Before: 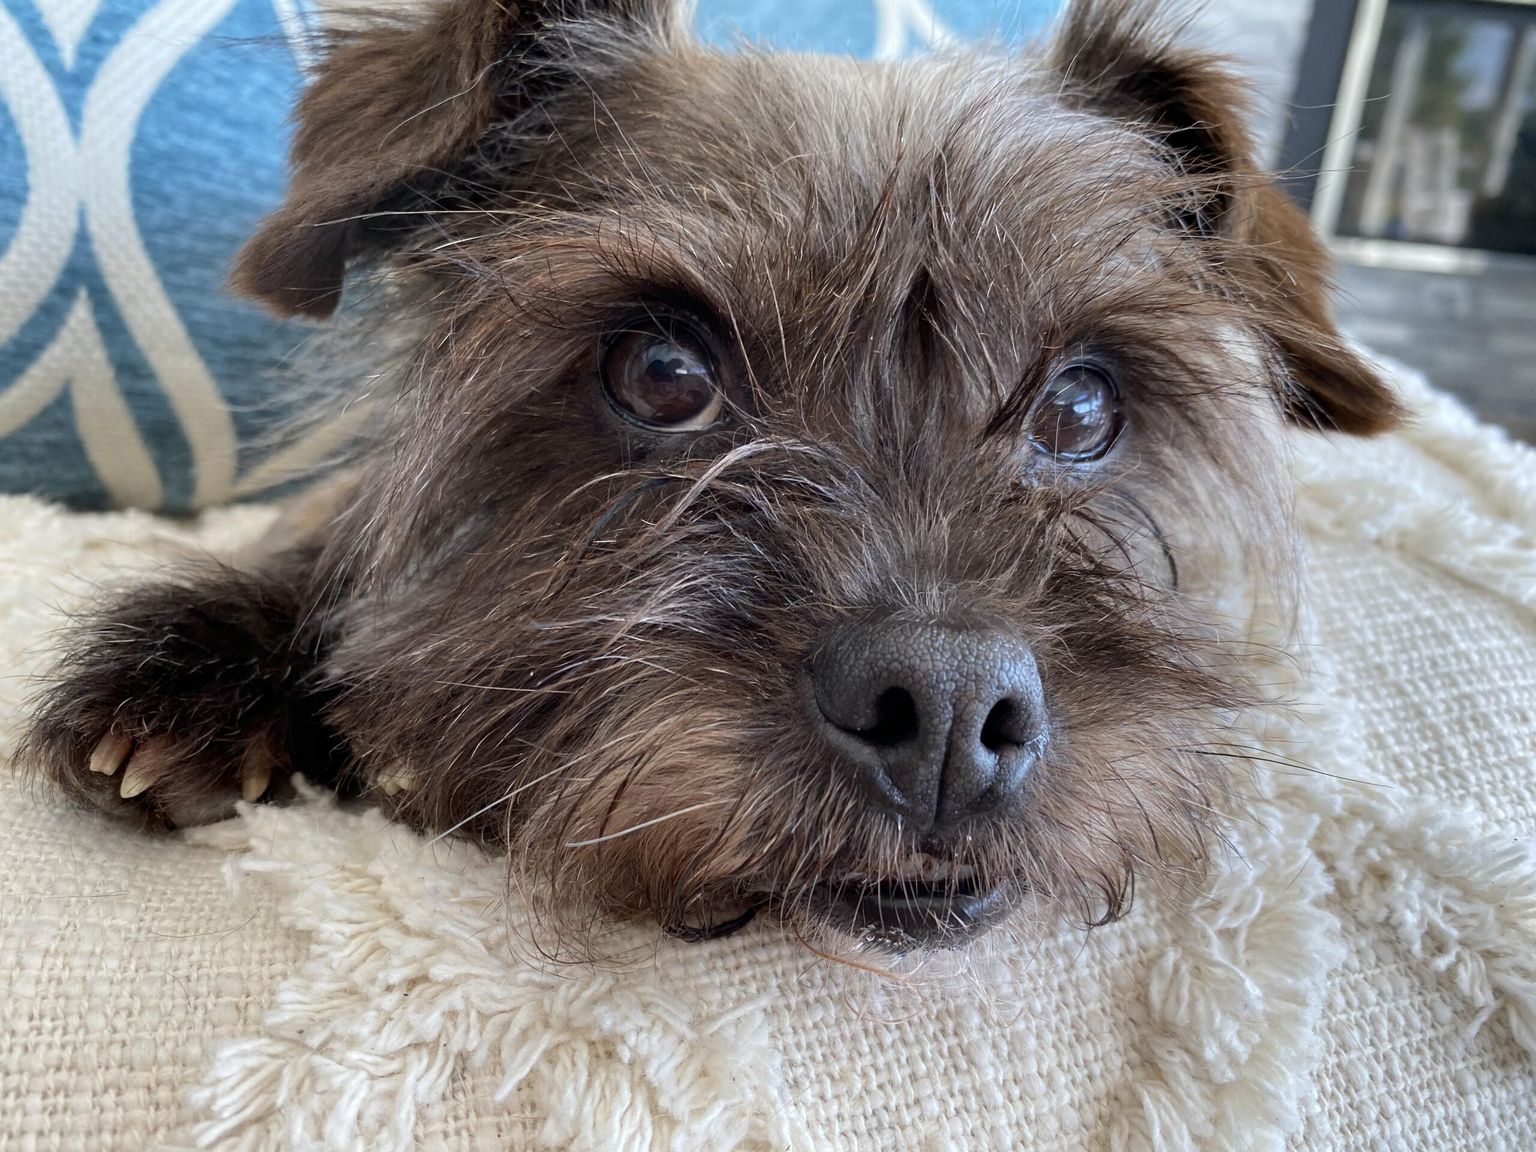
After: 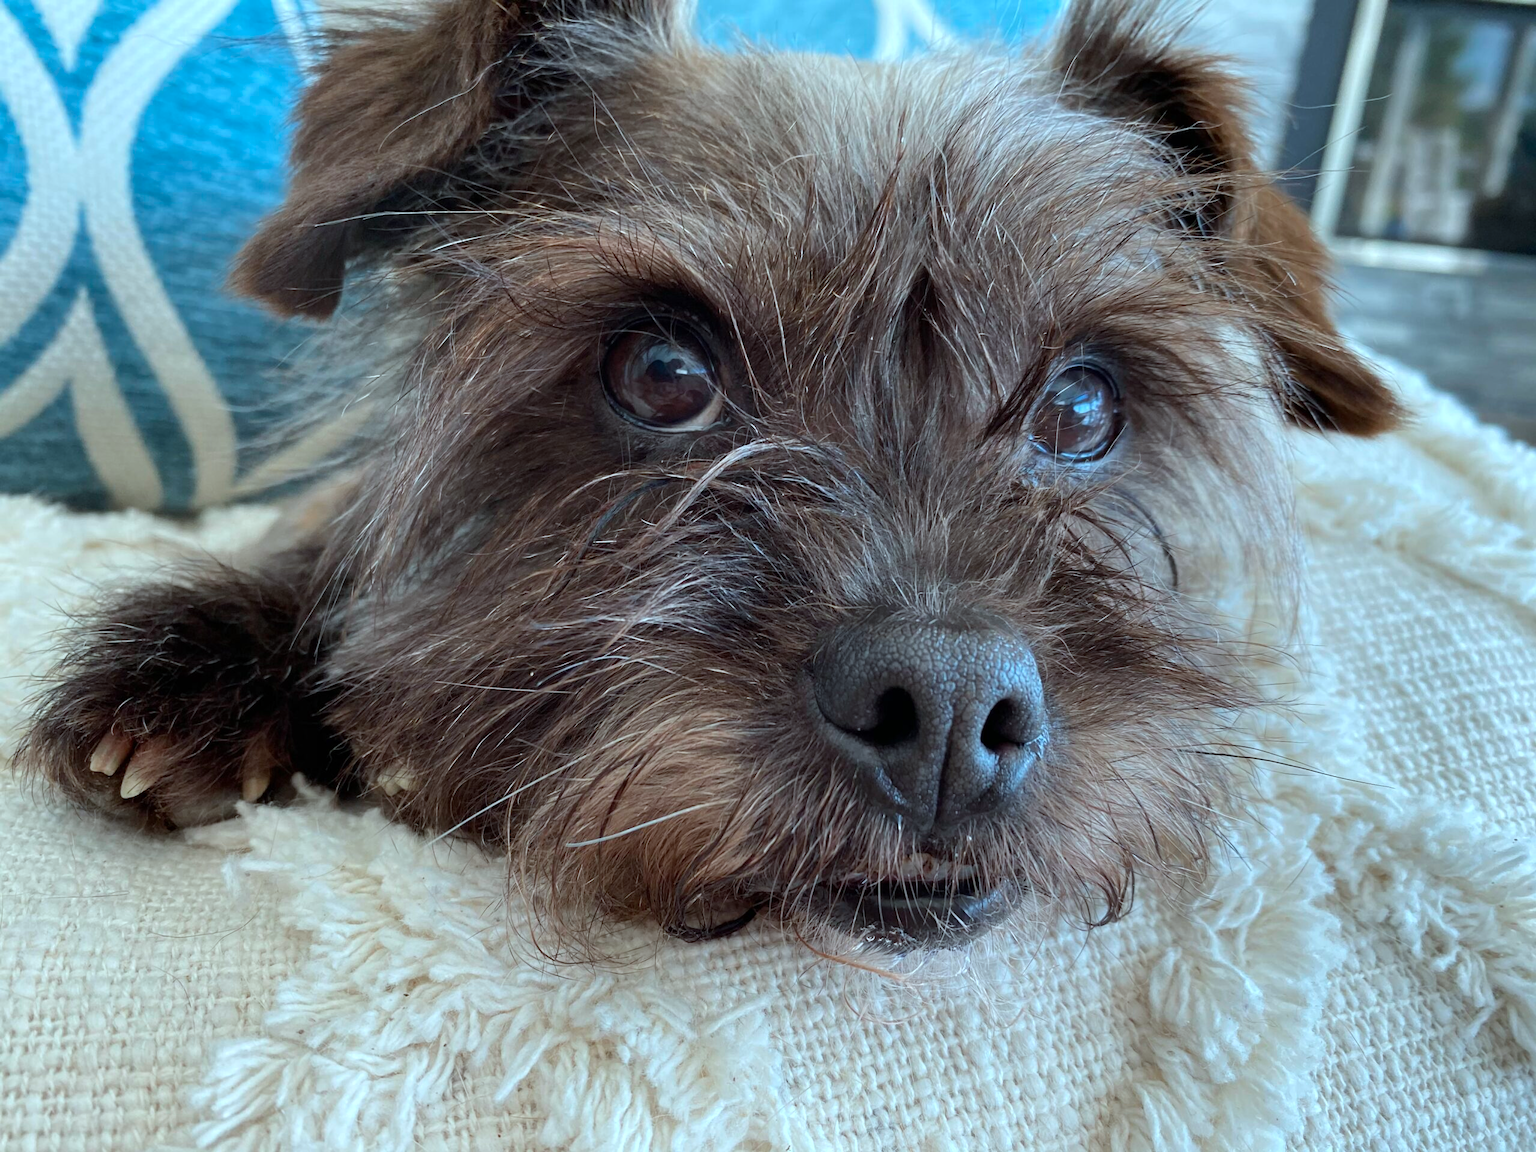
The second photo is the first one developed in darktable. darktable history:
color correction: highlights a* -10.22, highlights b* -10.05
tone equalizer: on, module defaults
